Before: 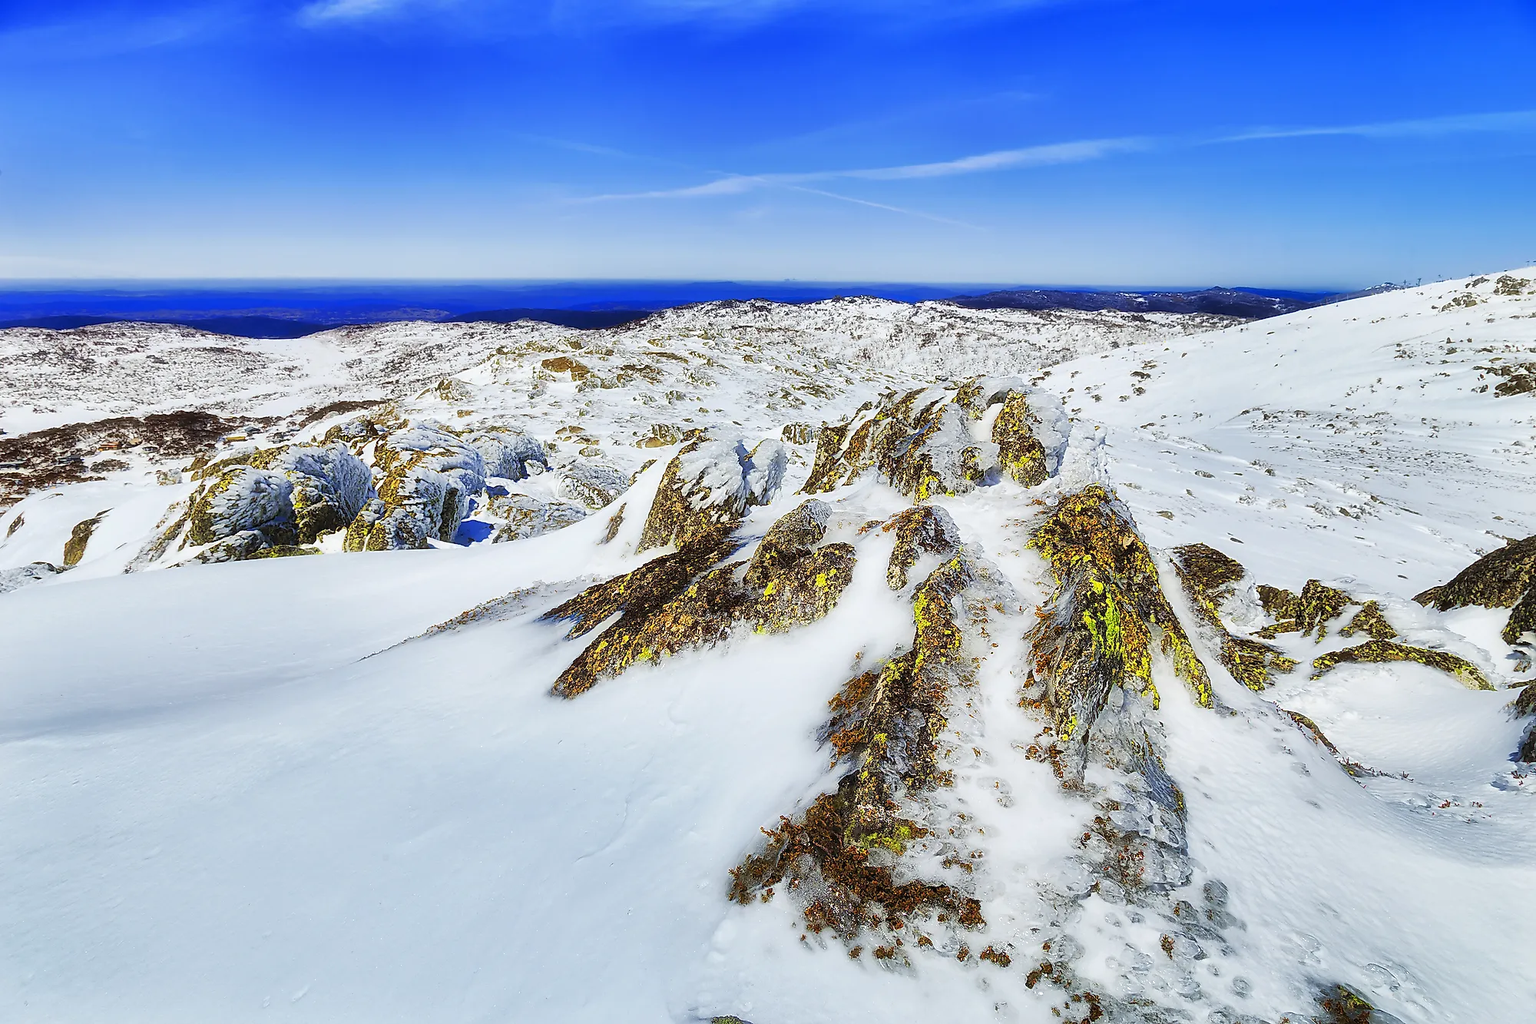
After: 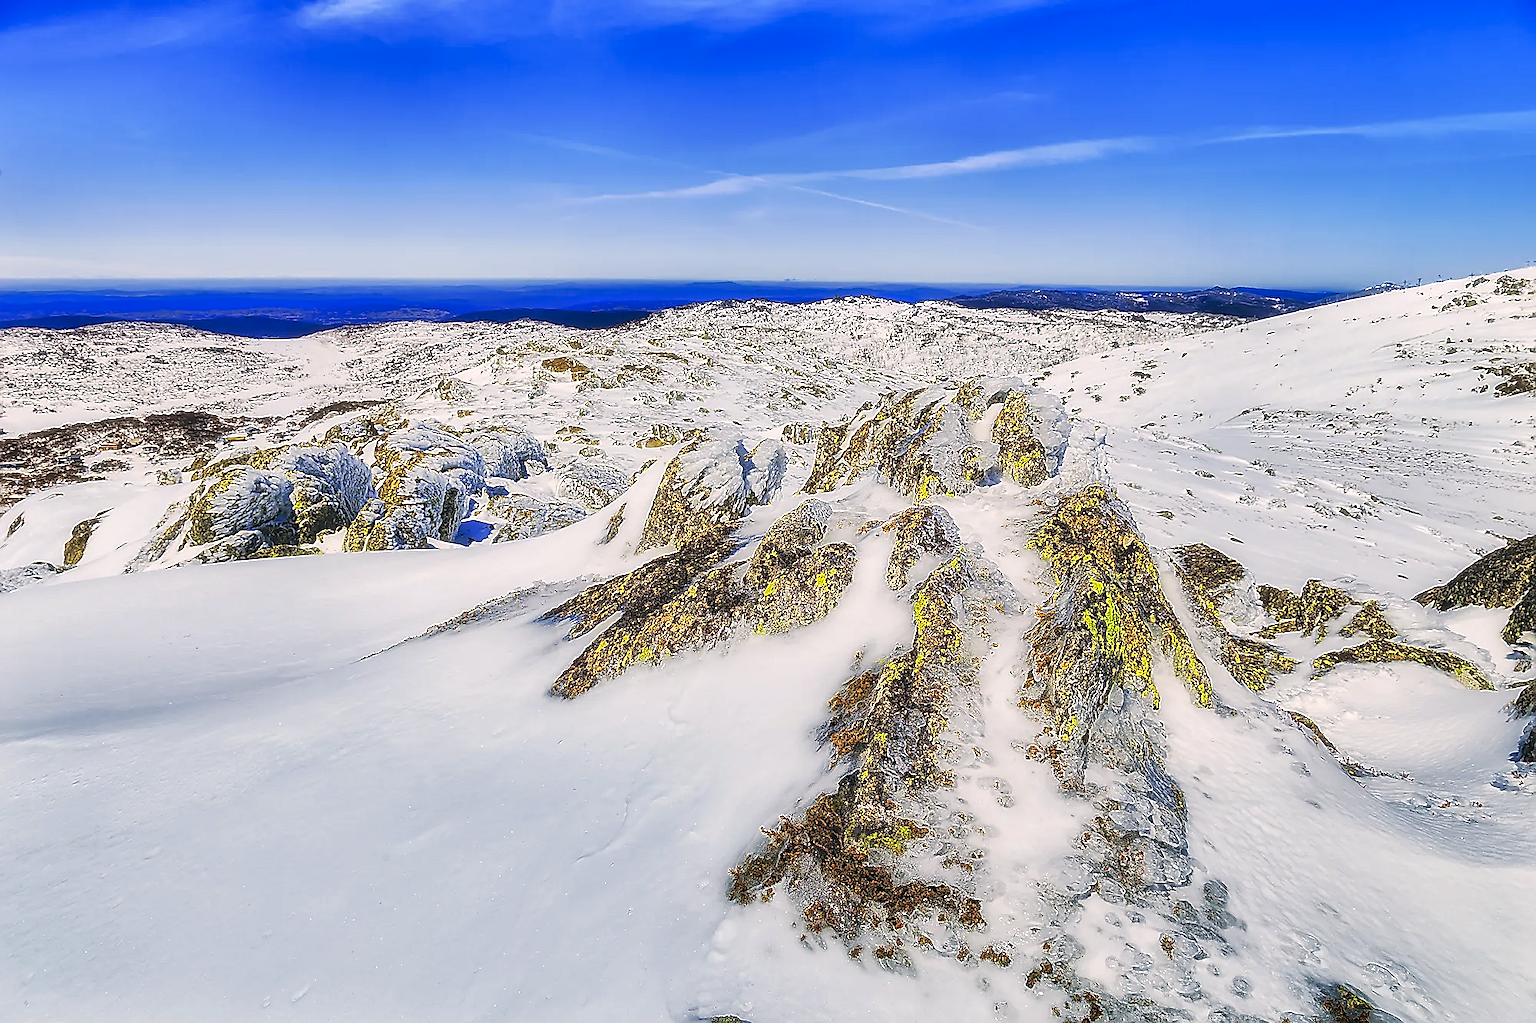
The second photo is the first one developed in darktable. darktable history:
color correction: highlights a* 5.36, highlights b* 5.29, shadows a* -3.97, shadows b* -5.25
local contrast: on, module defaults
sharpen: radius 1.424, amount 1.266, threshold 0.831
